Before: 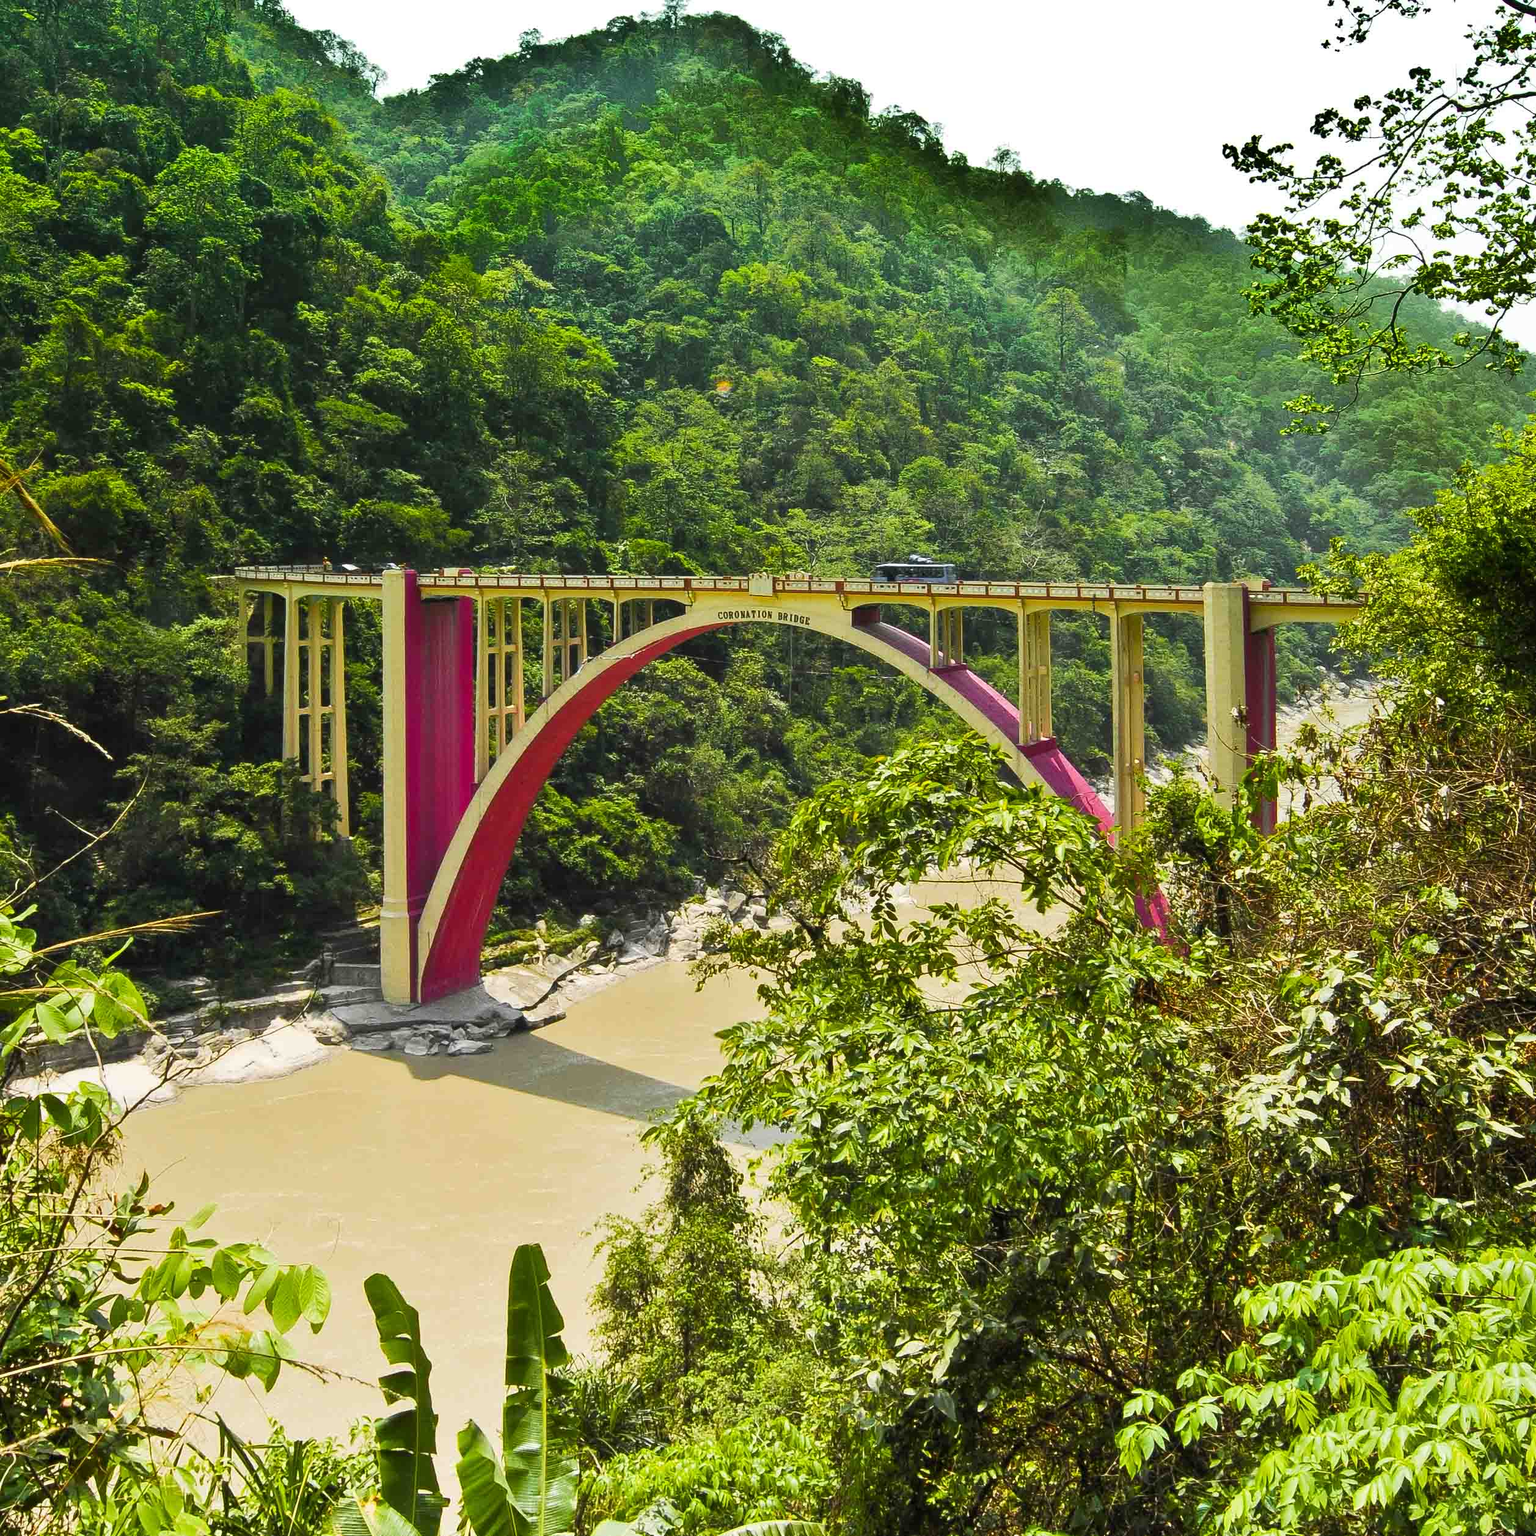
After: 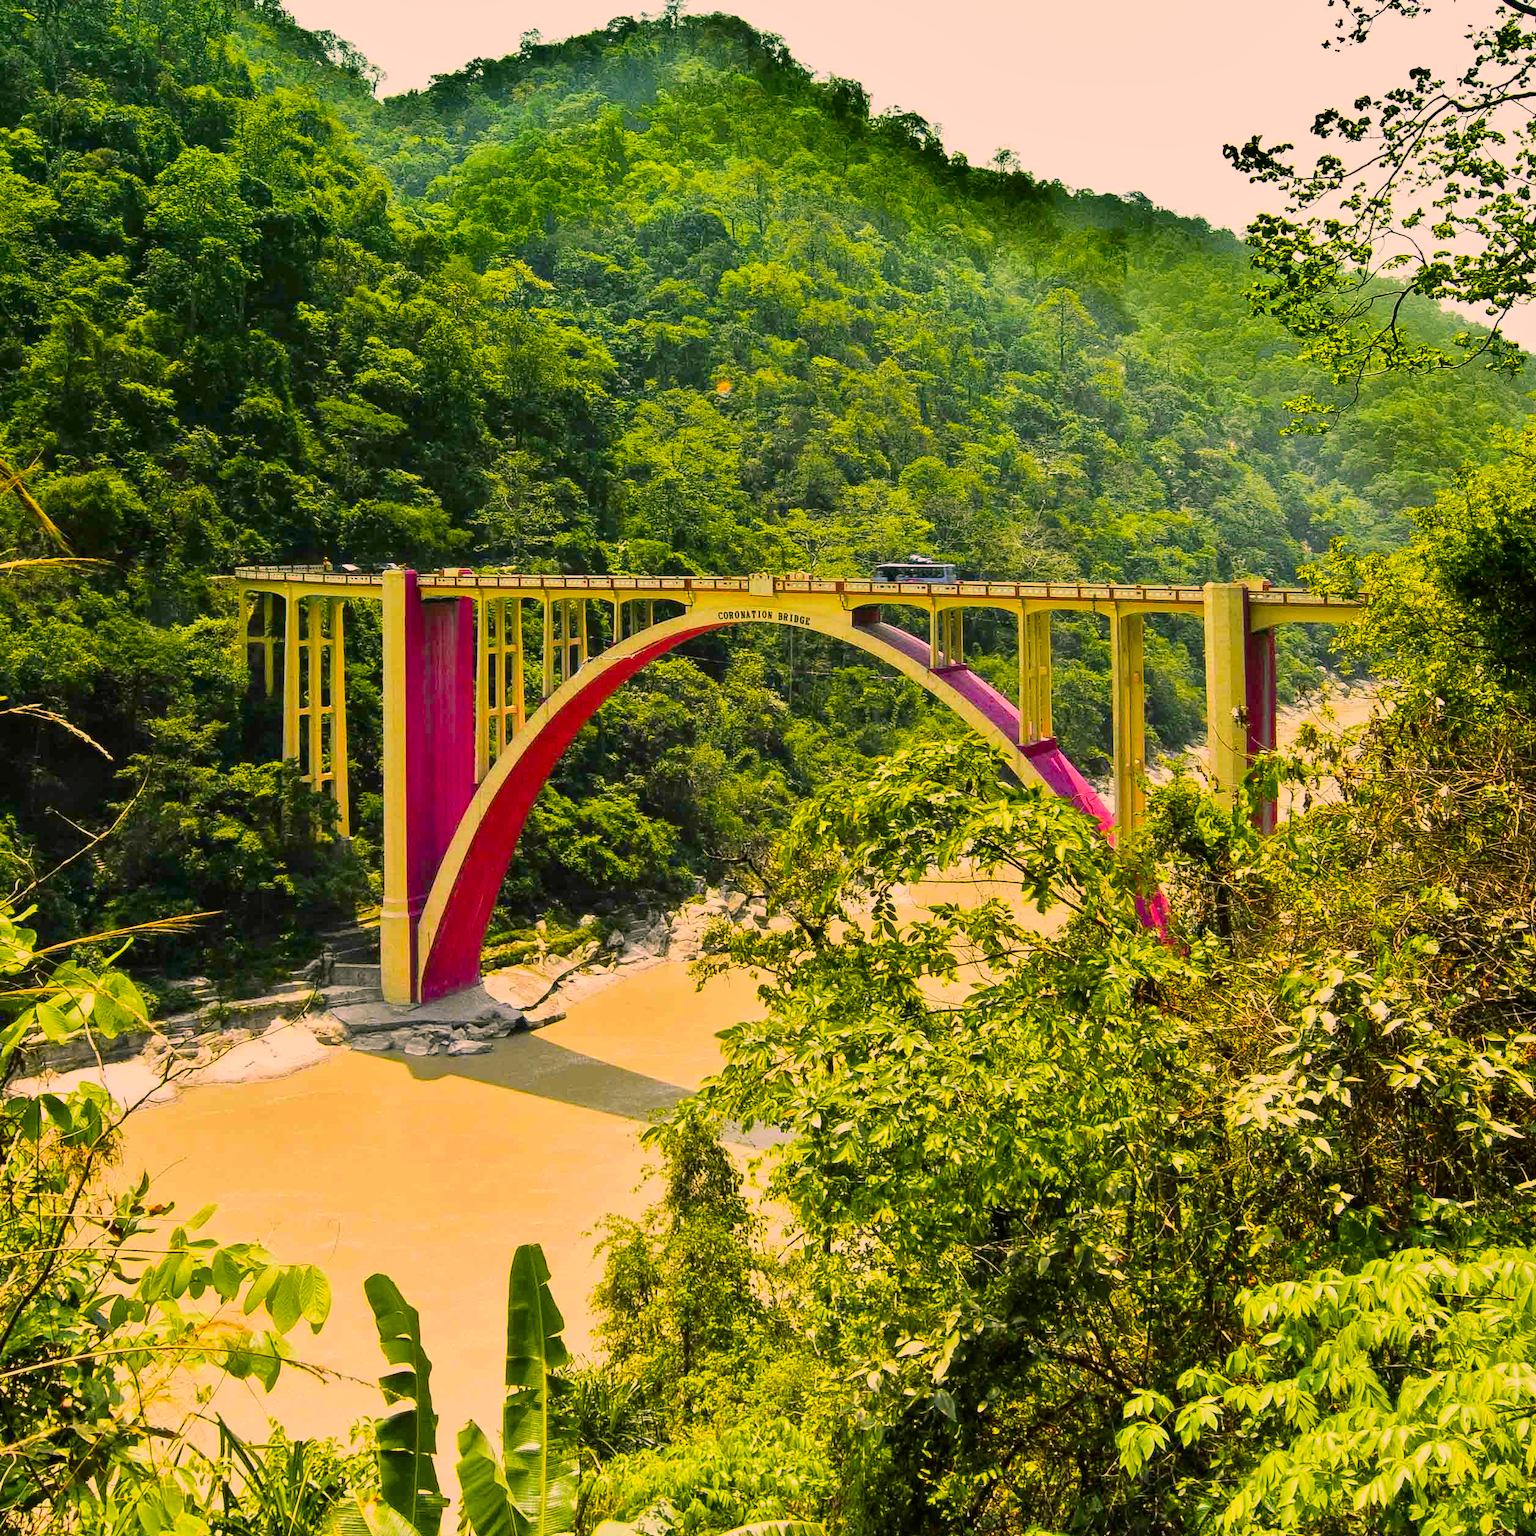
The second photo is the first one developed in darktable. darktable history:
color correction: highlights b* 0.006
shadows and highlights: shadows -19.98, white point adjustment -2.09, highlights -35.04
color balance rgb: shadows lift › chroma 2.047%, shadows lift › hue 216.53°, power › hue 211.15°, highlights gain › chroma 4.396%, highlights gain › hue 32.48°, perceptual saturation grading › global saturation 30.422%
local contrast: highlights 100%, shadows 101%, detail 119%, midtone range 0.2
tone curve: curves: ch0 [(0, 0.021) (0.049, 0.044) (0.152, 0.14) (0.328, 0.377) (0.473, 0.543) (0.641, 0.705) (0.85, 0.894) (1, 0.969)]; ch1 [(0, 0) (0.302, 0.331) (0.433, 0.432) (0.472, 0.47) (0.502, 0.503) (0.527, 0.516) (0.564, 0.573) (0.614, 0.626) (0.677, 0.701) (0.859, 0.885) (1, 1)]; ch2 [(0, 0) (0.33, 0.301) (0.447, 0.44) (0.487, 0.496) (0.502, 0.516) (0.535, 0.563) (0.565, 0.597) (0.608, 0.641) (1, 1)], color space Lab, independent channels, preserve colors none
